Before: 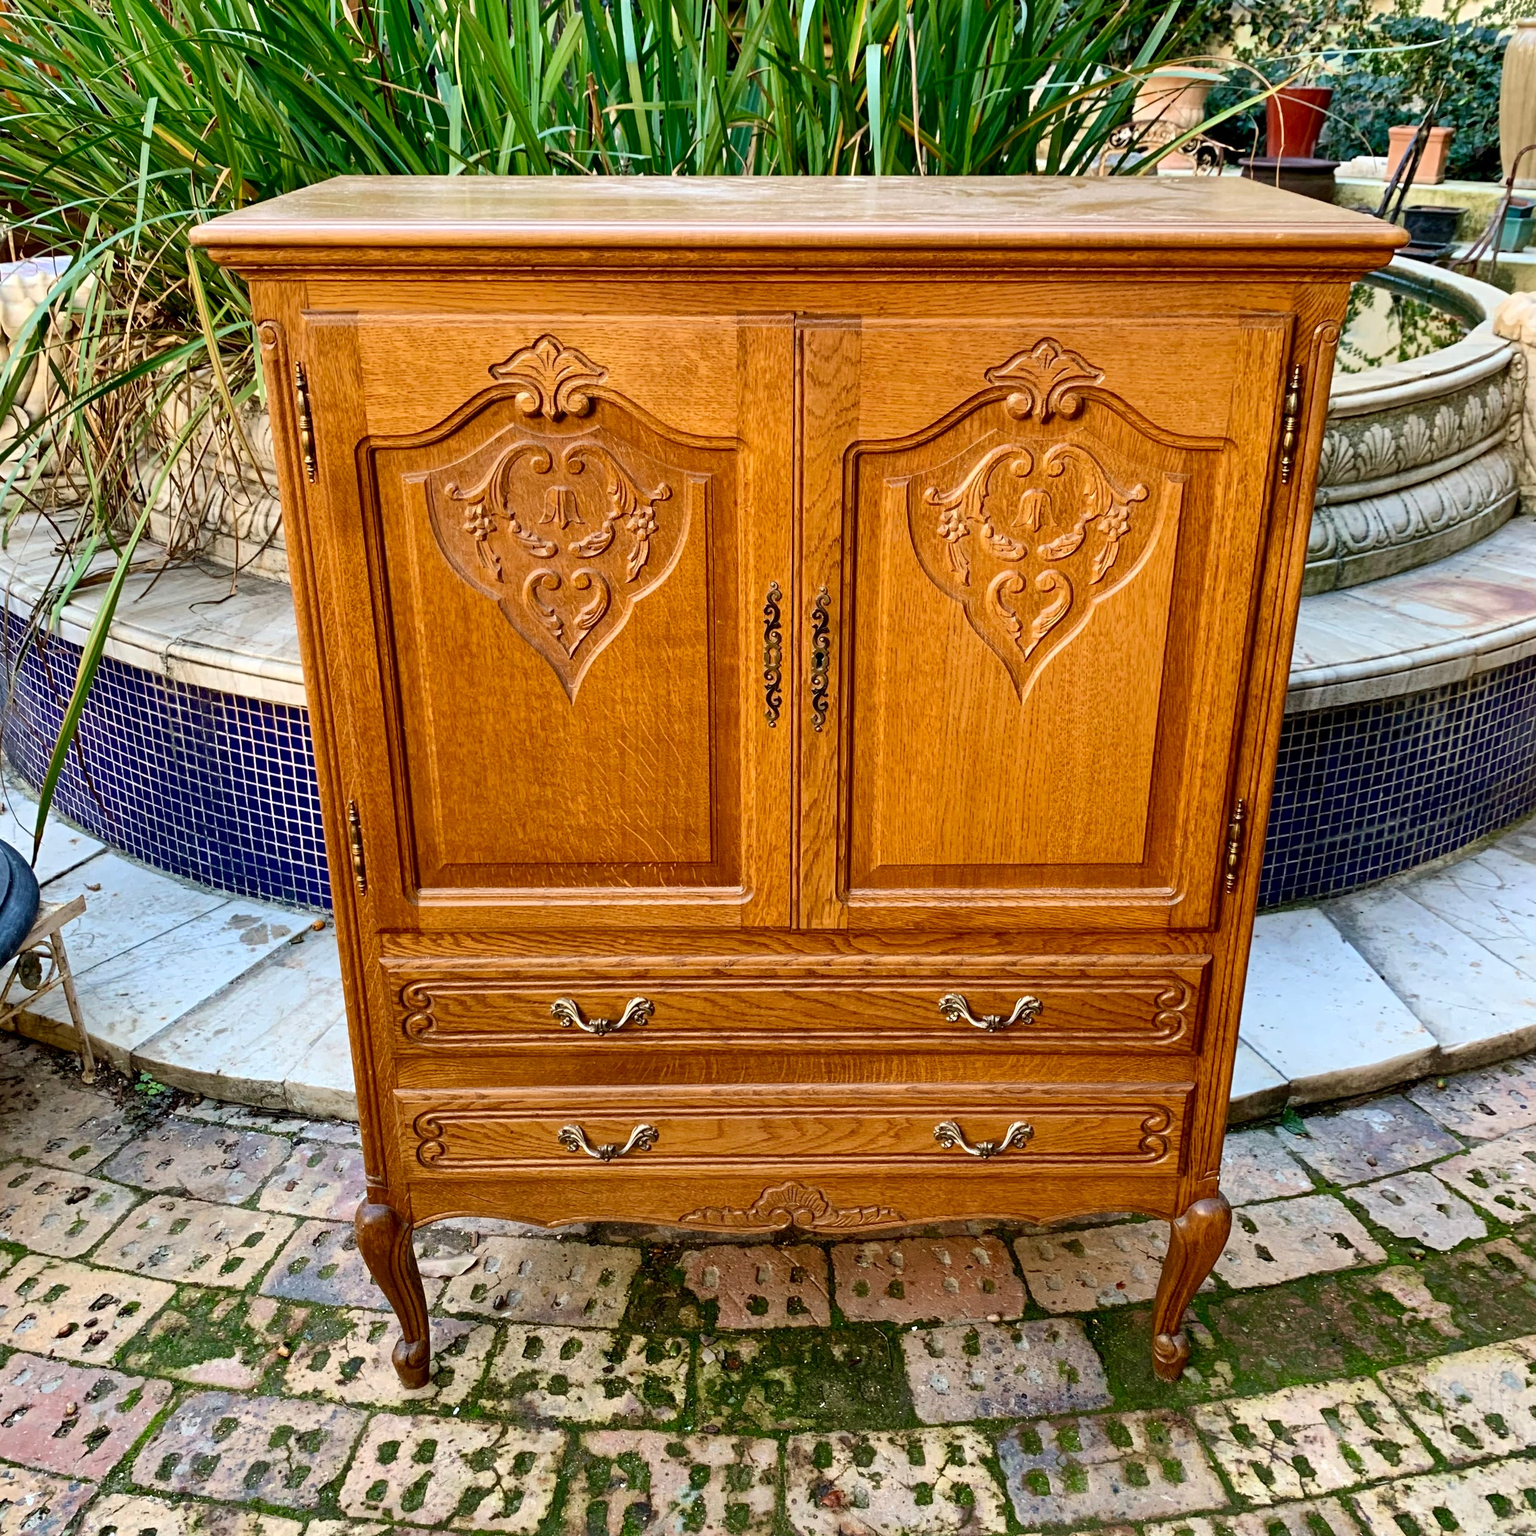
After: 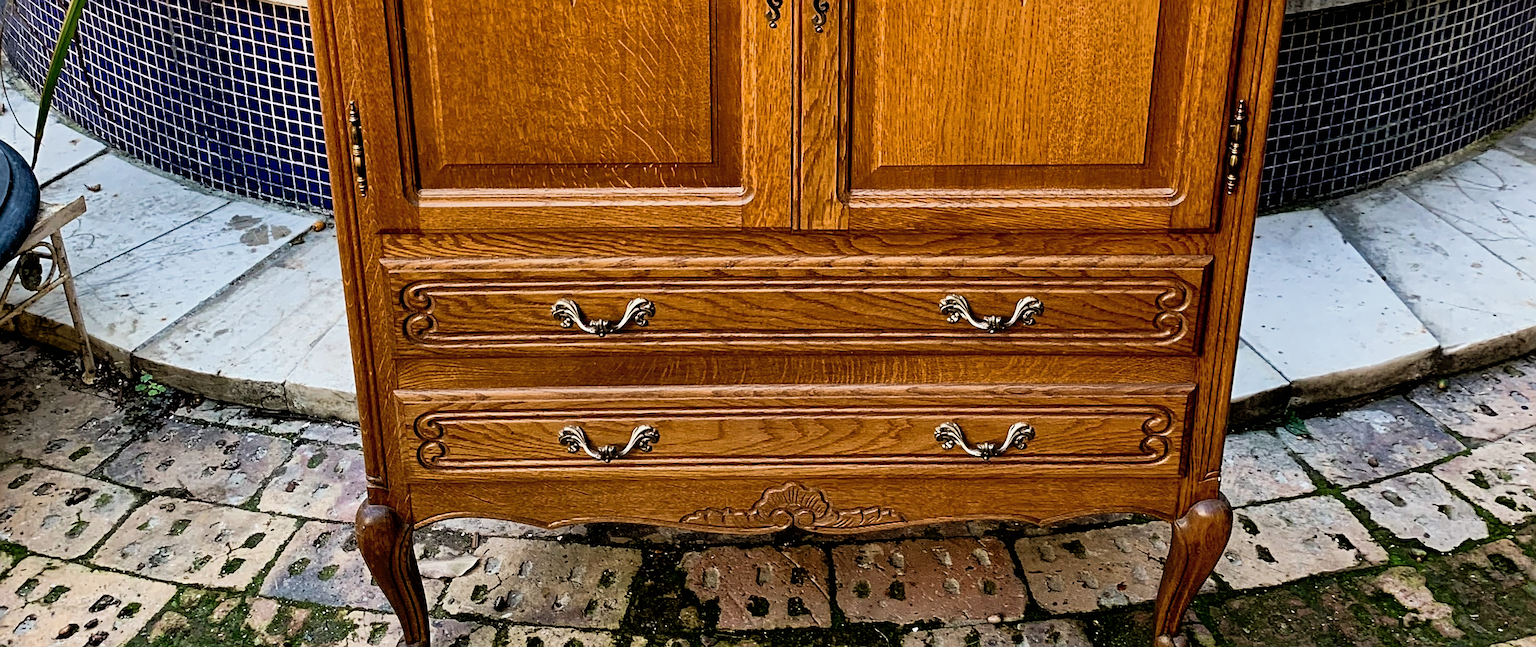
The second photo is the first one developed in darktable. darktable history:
sharpen: on, module defaults
crop: top 45.551%, bottom 12.262%
exposure: black level correction 0.001, exposure 0.5 EV, compensate exposure bias true, compensate highlight preservation false
filmic rgb: black relative exposure -5 EV, hardness 2.88, contrast 1.3, highlights saturation mix -30%
shadows and highlights: on, module defaults
rgb curve: curves: ch0 [(0, 0) (0.415, 0.237) (1, 1)]
